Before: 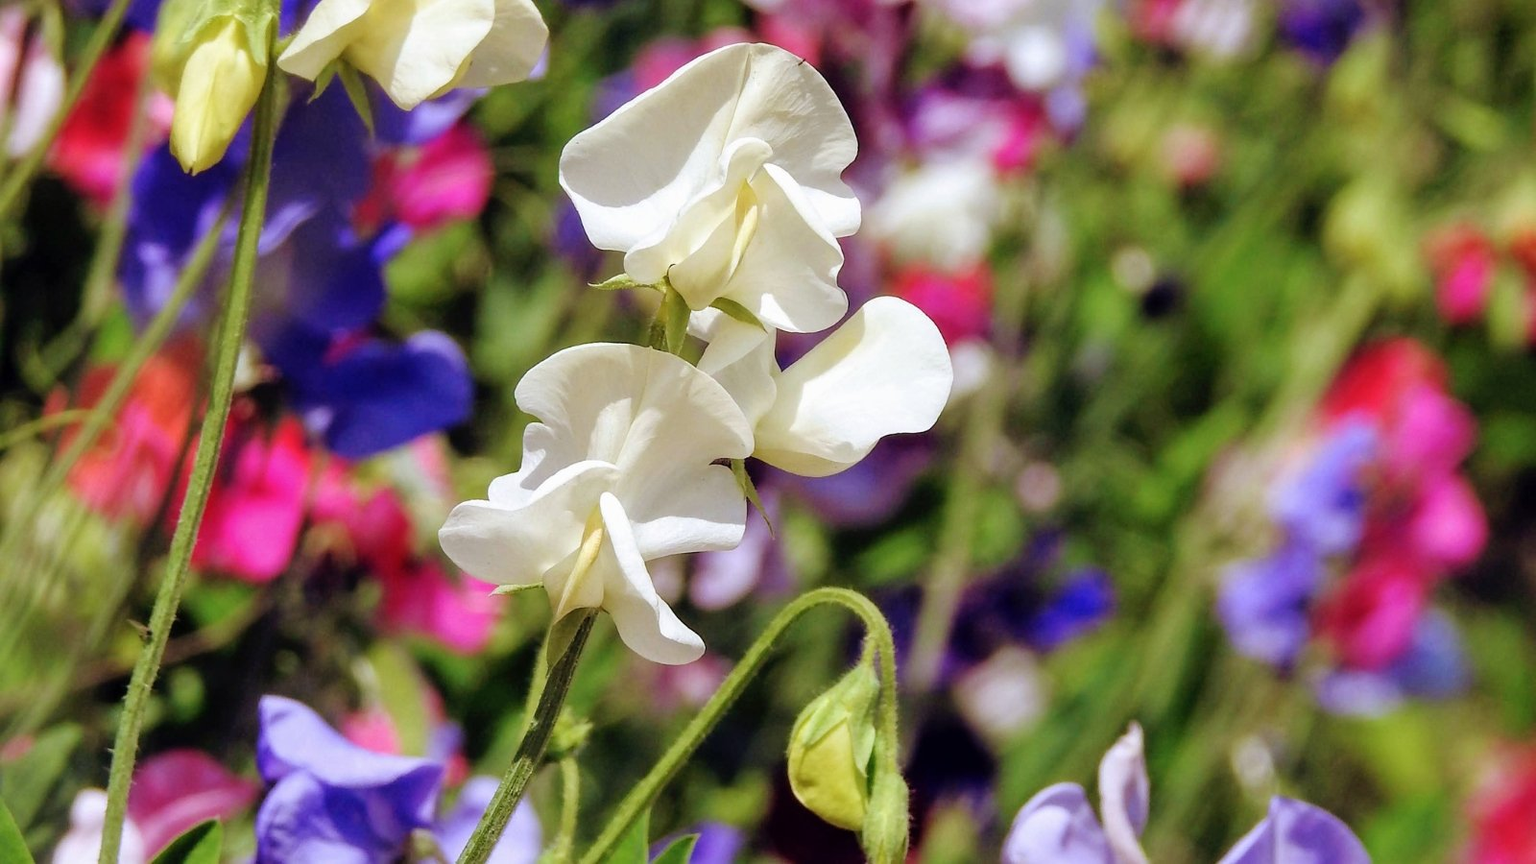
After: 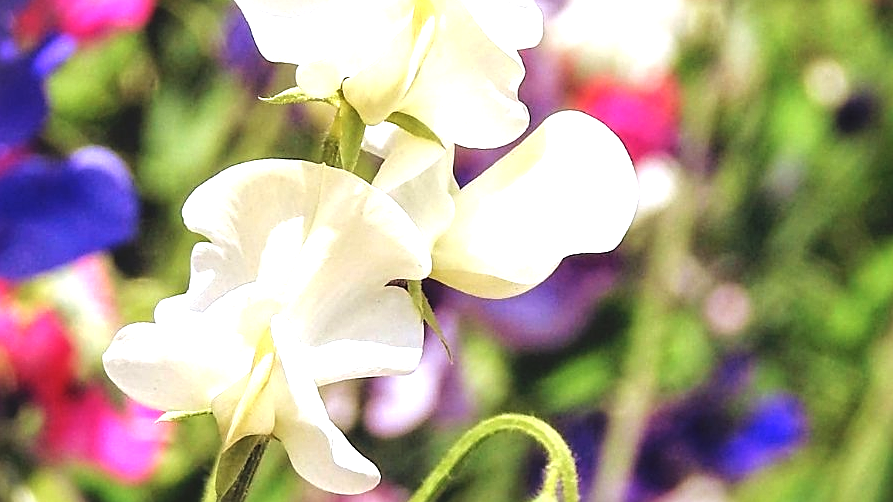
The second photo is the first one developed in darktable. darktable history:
exposure: black level correction -0.005, exposure 1.002 EV, compensate highlight preservation false
sharpen: on, module defaults
crop and rotate: left 22.13%, top 22.054%, right 22.026%, bottom 22.102%
local contrast: highlights 100%, shadows 100%, detail 120%, midtone range 0.2
